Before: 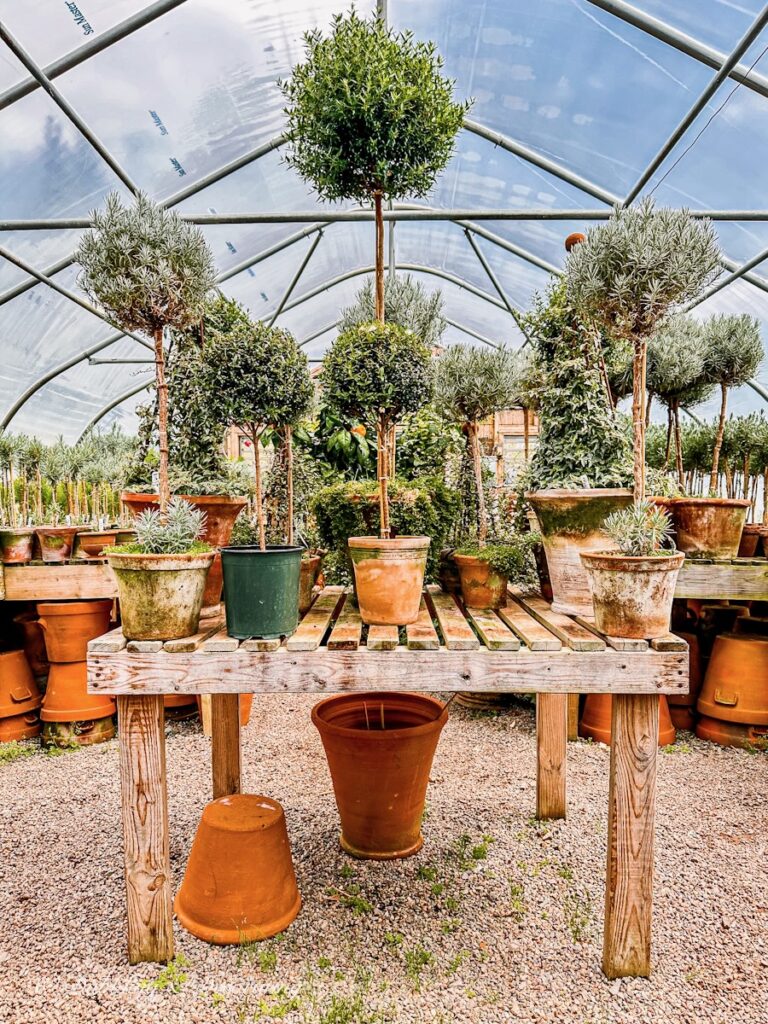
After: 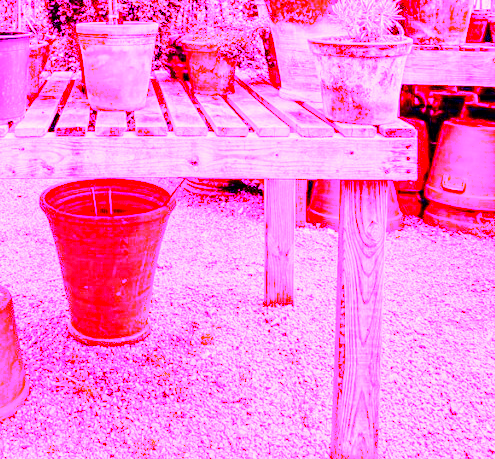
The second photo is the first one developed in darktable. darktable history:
crop and rotate: left 35.509%, top 50.238%, bottom 4.934%
tone curve: curves: ch0 [(0, 0) (0.071, 0.047) (0.266, 0.26) (0.491, 0.552) (0.753, 0.818) (1, 0.983)]; ch1 [(0, 0) (0.346, 0.307) (0.408, 0.369) (0.463, 0.443) (0.482, 0.493) (0.502, 0.5) (0.517, 0.518) (0.55, 0.573) (0.597, 0.641) (0.651, 0.709) (1, 1)]; ch2 [(0, 0) (0.346, 0.34) (0.434, 0.46) (0.485, 0.494) (0.5, 0.494) (0.517, 0.506) (0.535, 0.545) (0.583, 0.634) (0.625, 0.686) (1, 1)], color space Lab, independent channels, preserve colors none
white balance: red 8, blue 8
